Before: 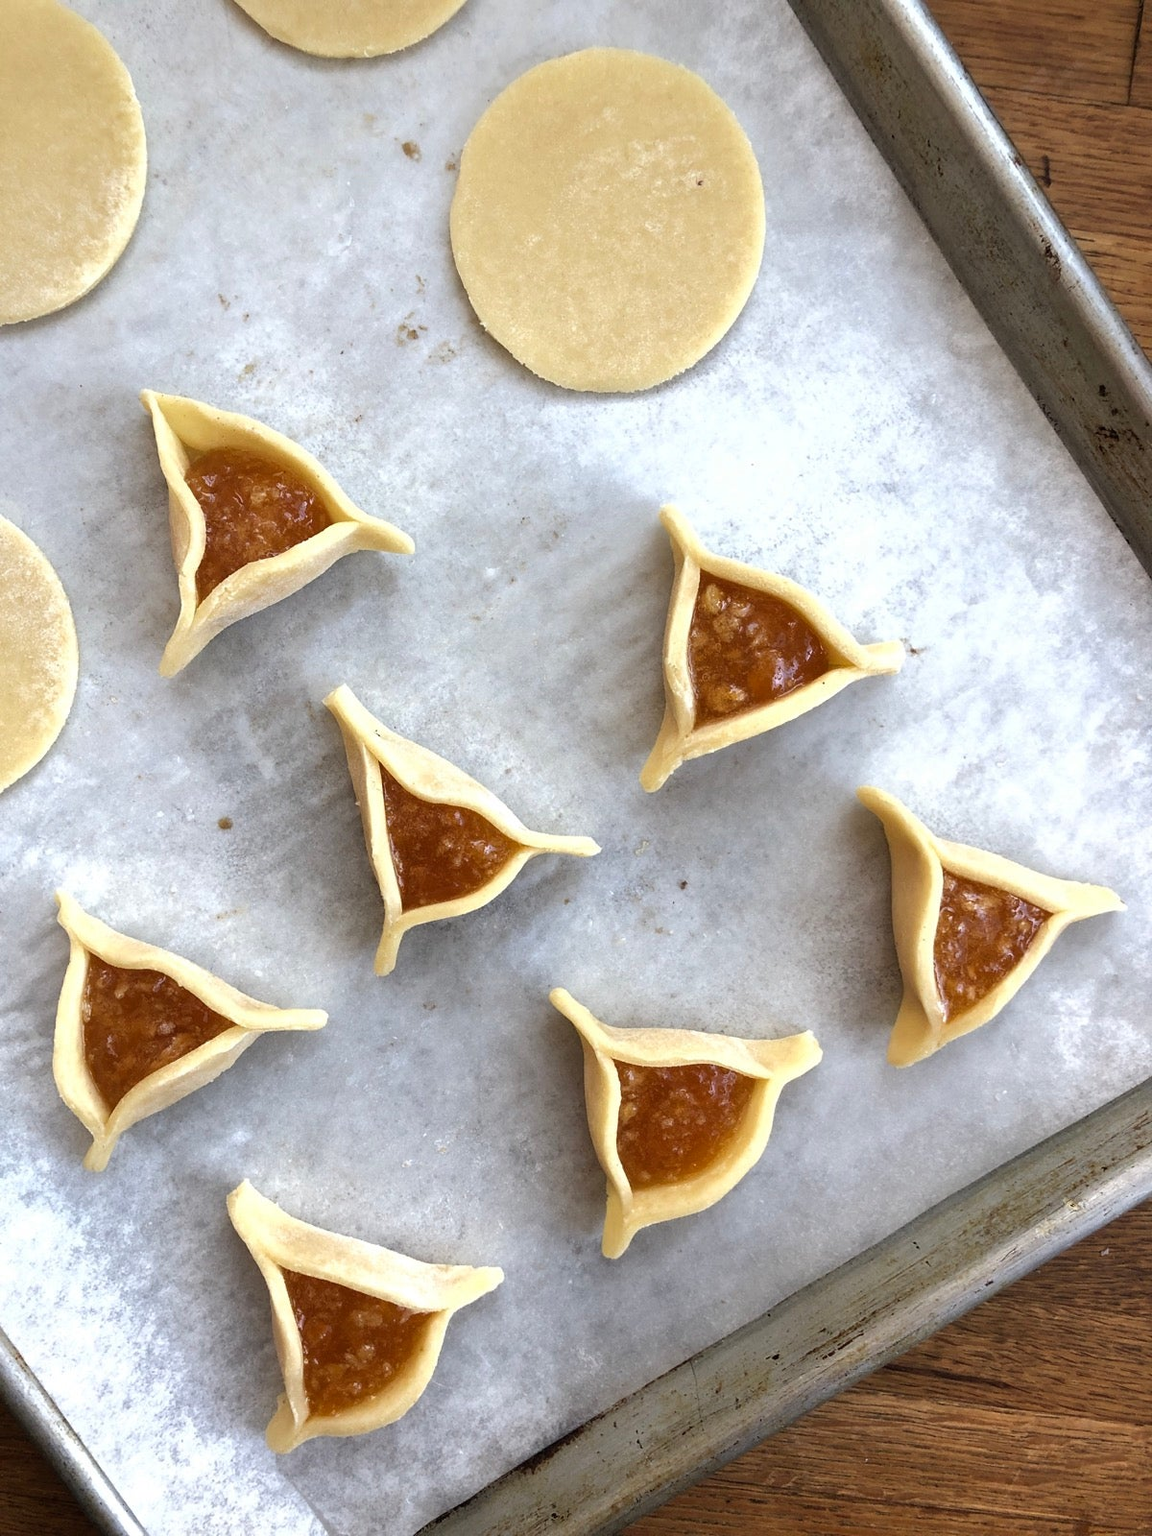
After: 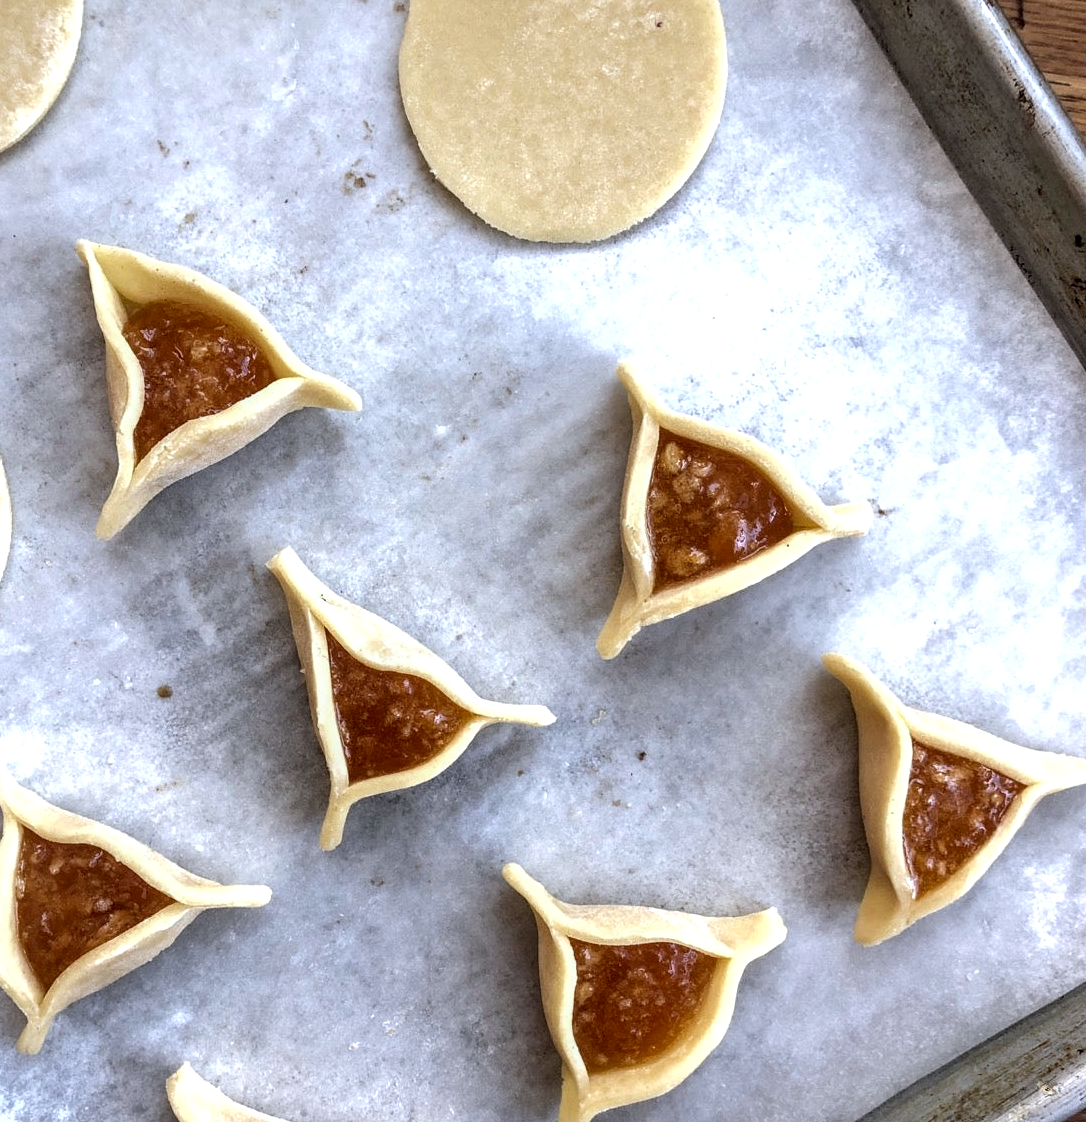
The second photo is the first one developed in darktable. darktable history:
color calibration: illuminant as shot in camera, x 0.358, y 0.373, temperature 4628.91 K
crop: left 5.857%, top 10.39%, right 3.601%, bottom 19.458%
local contrast: detail 150%
